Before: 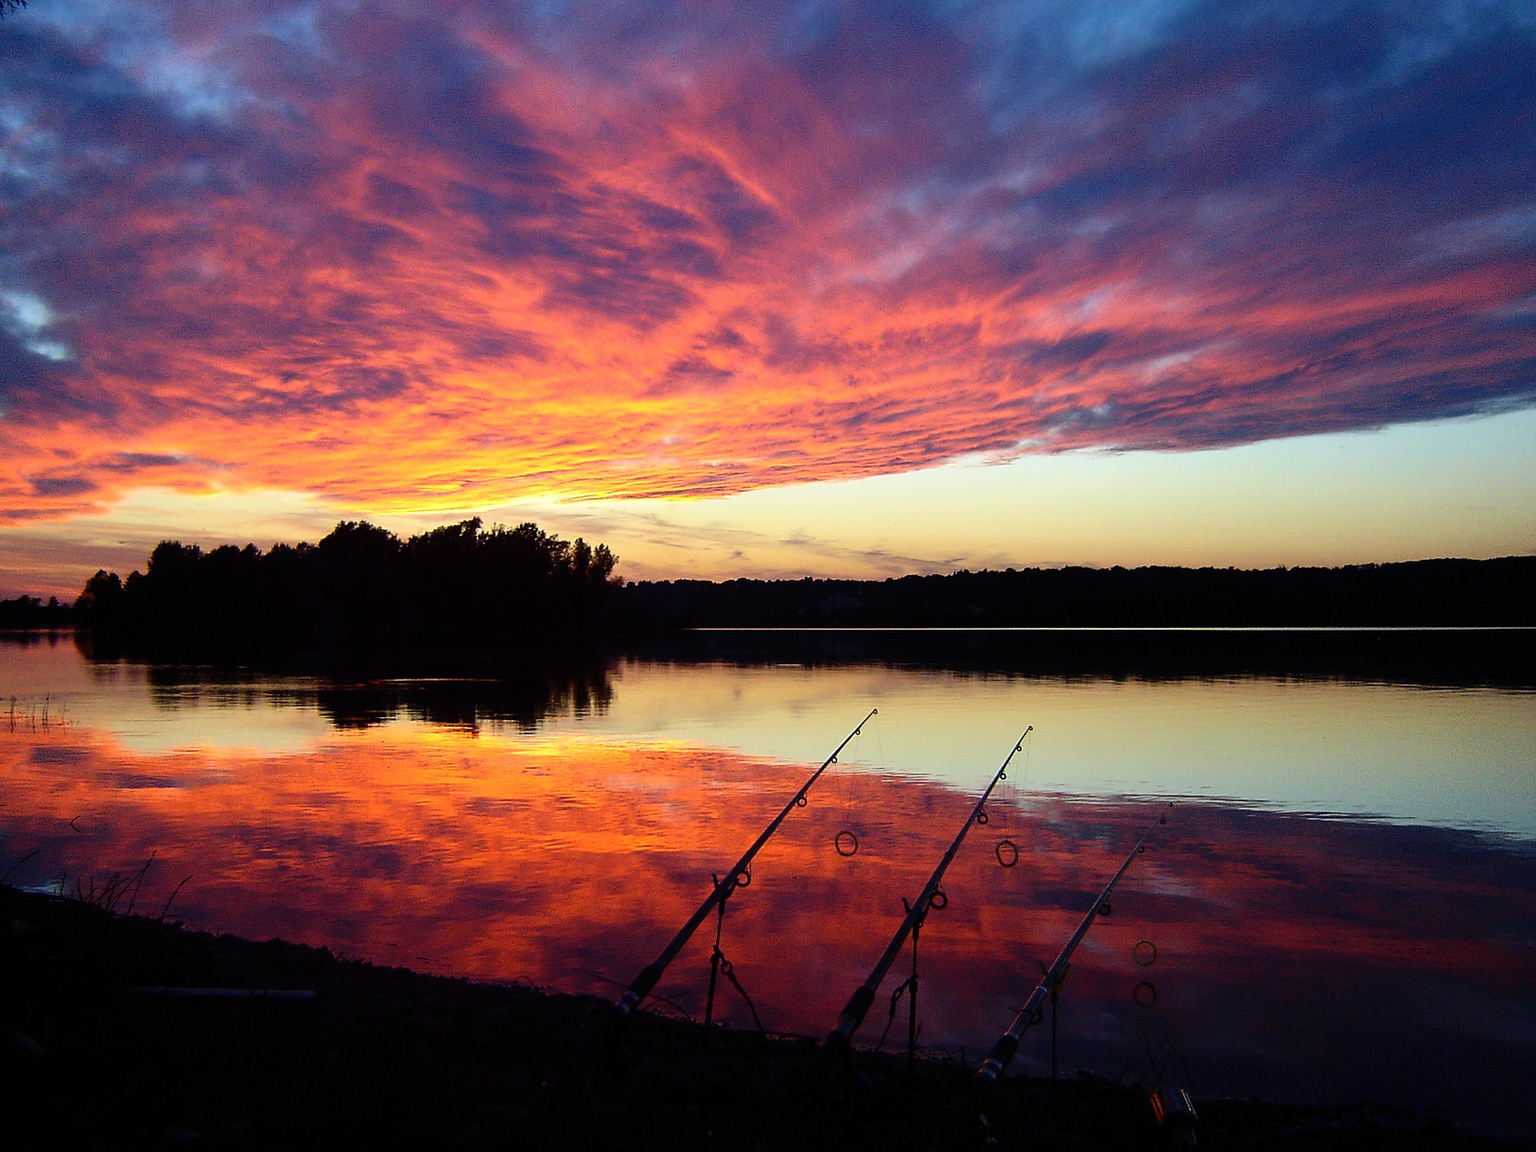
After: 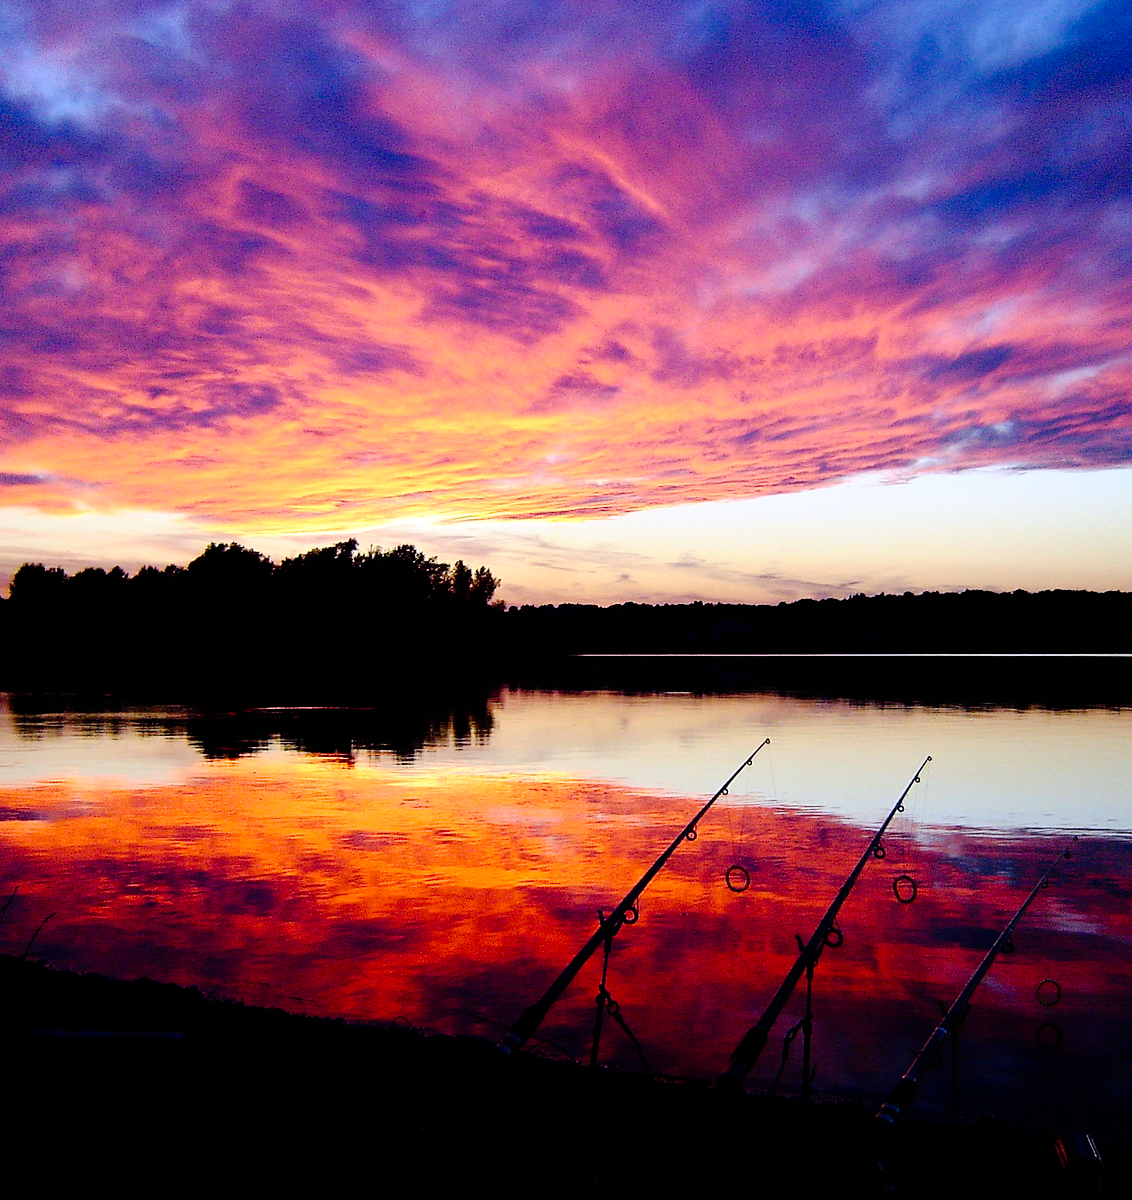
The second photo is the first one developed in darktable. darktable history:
fill light: on, module defaults
tone equalizer: on, module defaults
tone curve: curves: ch0 [(0, 0) (0.003, 0) (0.011, 0.001) (0.025, 0.003) (0.044, 0.005) (0.069, 0.012) (0.1, 0.023) (0.136, 0.039) (0.177, 0.088) (0.224, 0.15) (0.277, 0.24) (0.335, 0.337) (0.399, 0.437) (0.468, 0.535) (0.543, 0.629) (0.623, 0.71) (0.709, 0.782) (0.801, 0.856) (0.898, 0.94) (1, 1)], preserve colors none
crop and rotate: left 9.061%, right 20.142%
color calibration: output R [1.063, -0.012, -0.003, 0], output B [-0.079, 0.047, 1, 0], illuminant custom, x 0.389, y 0.387, temperature 3838.64 K
